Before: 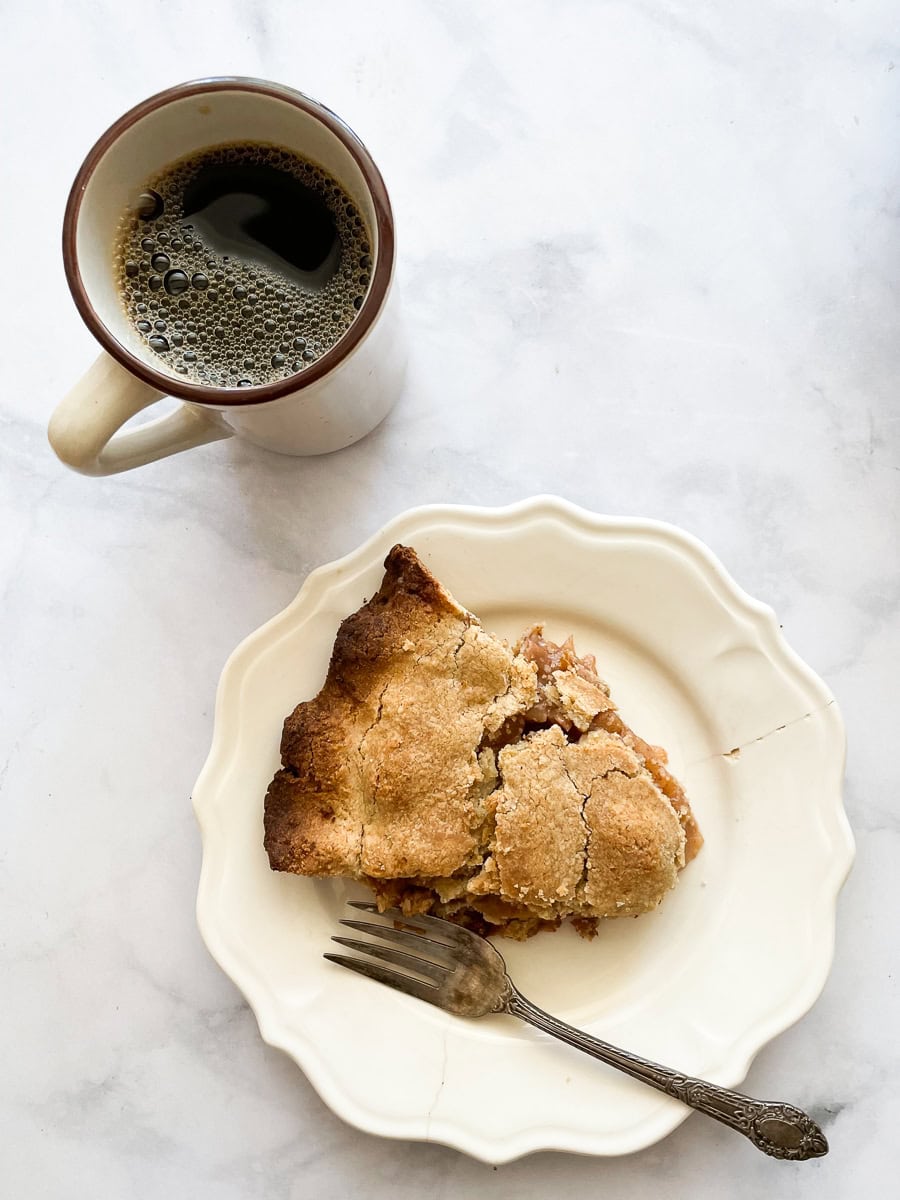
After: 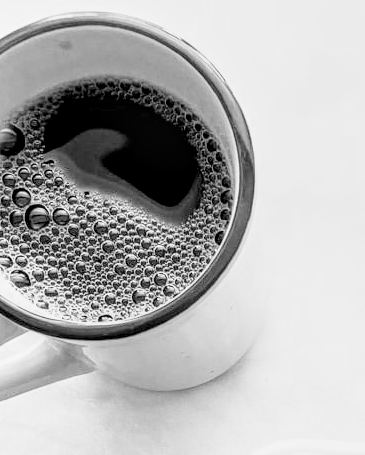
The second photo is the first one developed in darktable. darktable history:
local contrast: detail 142%
monochrome: a -74.22, b 78.2
crop: left 15.452%, top 5.459%, right 43.956%, bottom 56.62%
exposure: black level correction 0.001, exposure 2 EV, compensate highlight preservation false
filmic rgb: black relative exposure -7.65 EV, white relative exposure 4.56 EV, hardness 3.61, color science v6 (2022)
